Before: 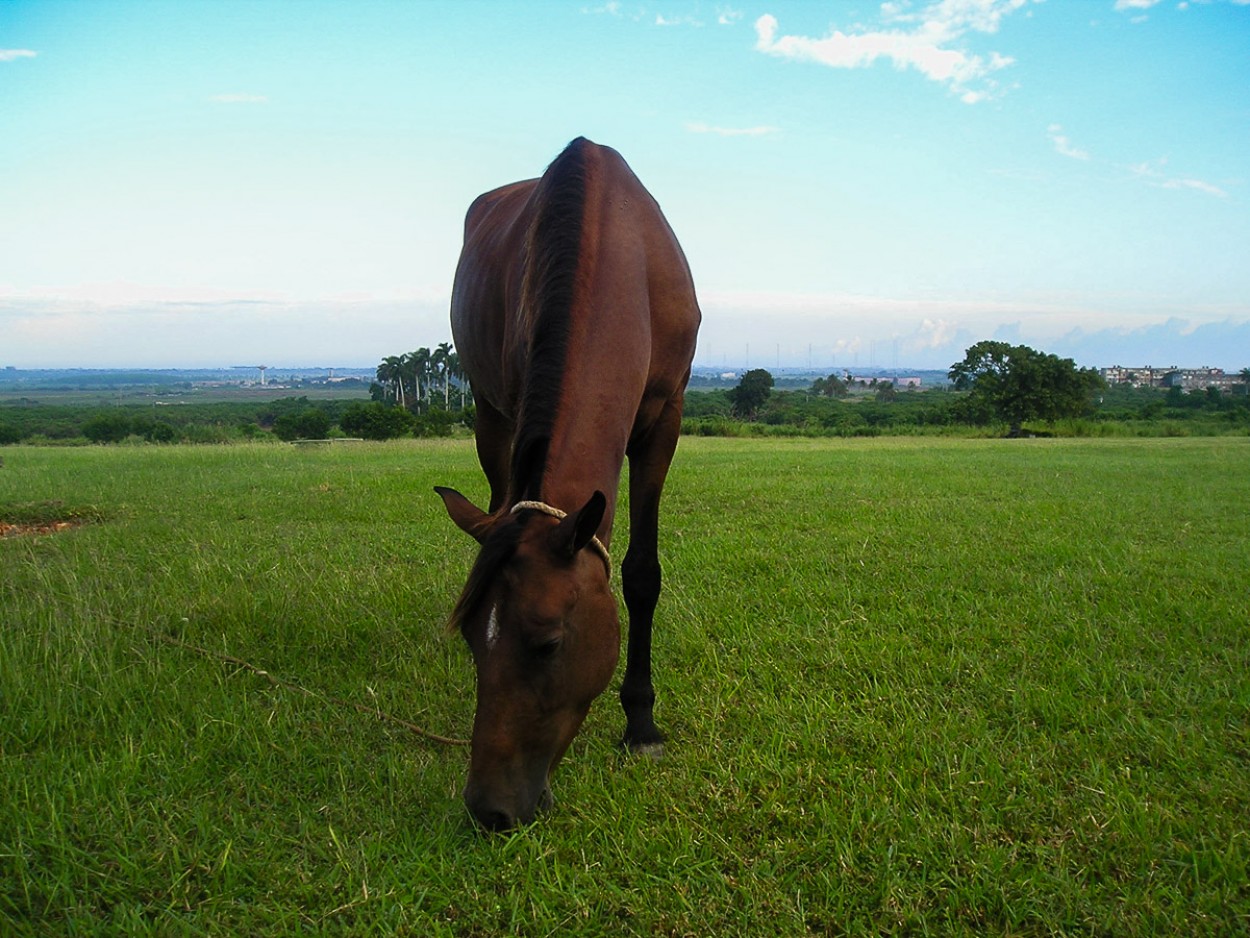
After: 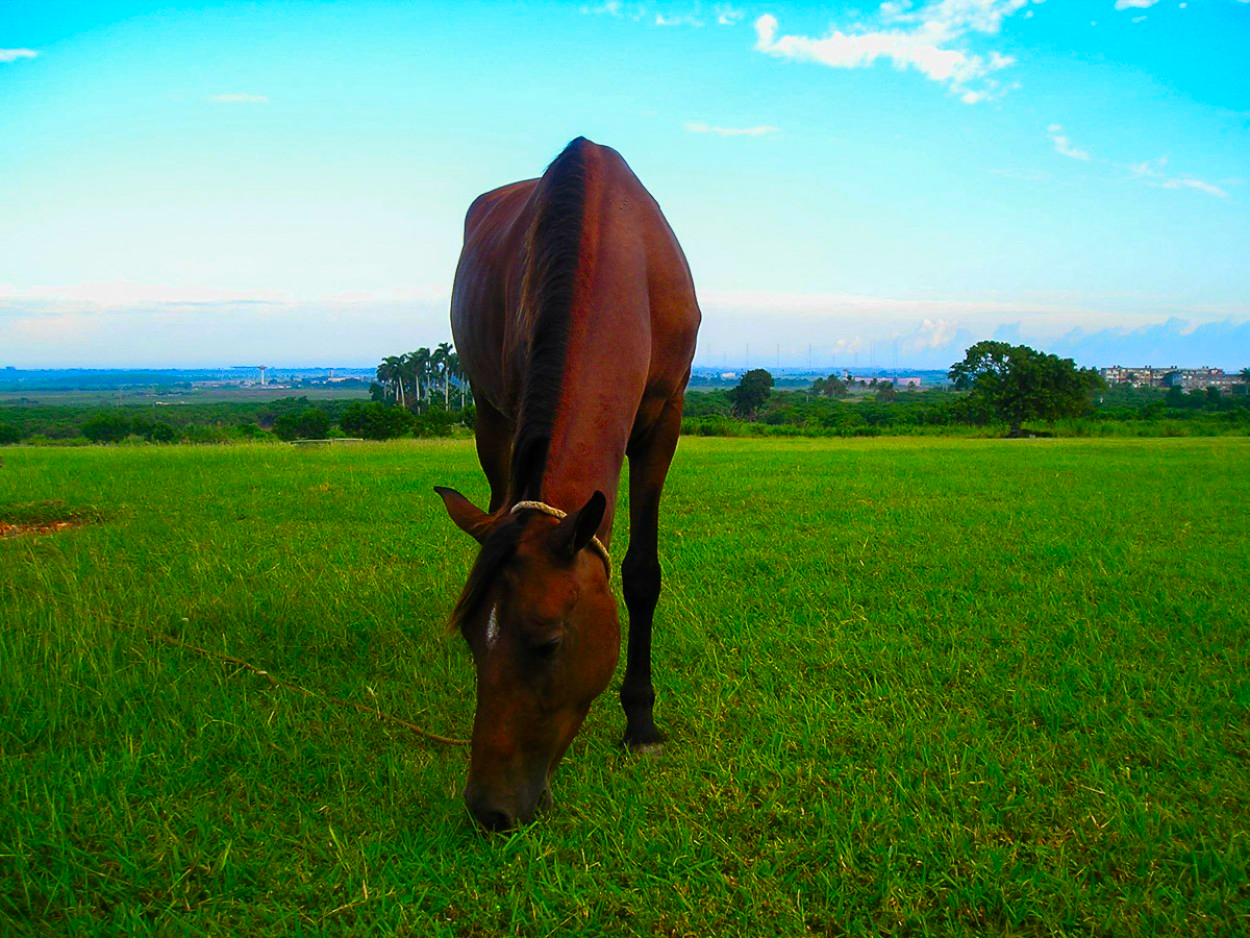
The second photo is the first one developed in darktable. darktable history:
color correction: highlights b* -0.056, saturation 1.81
